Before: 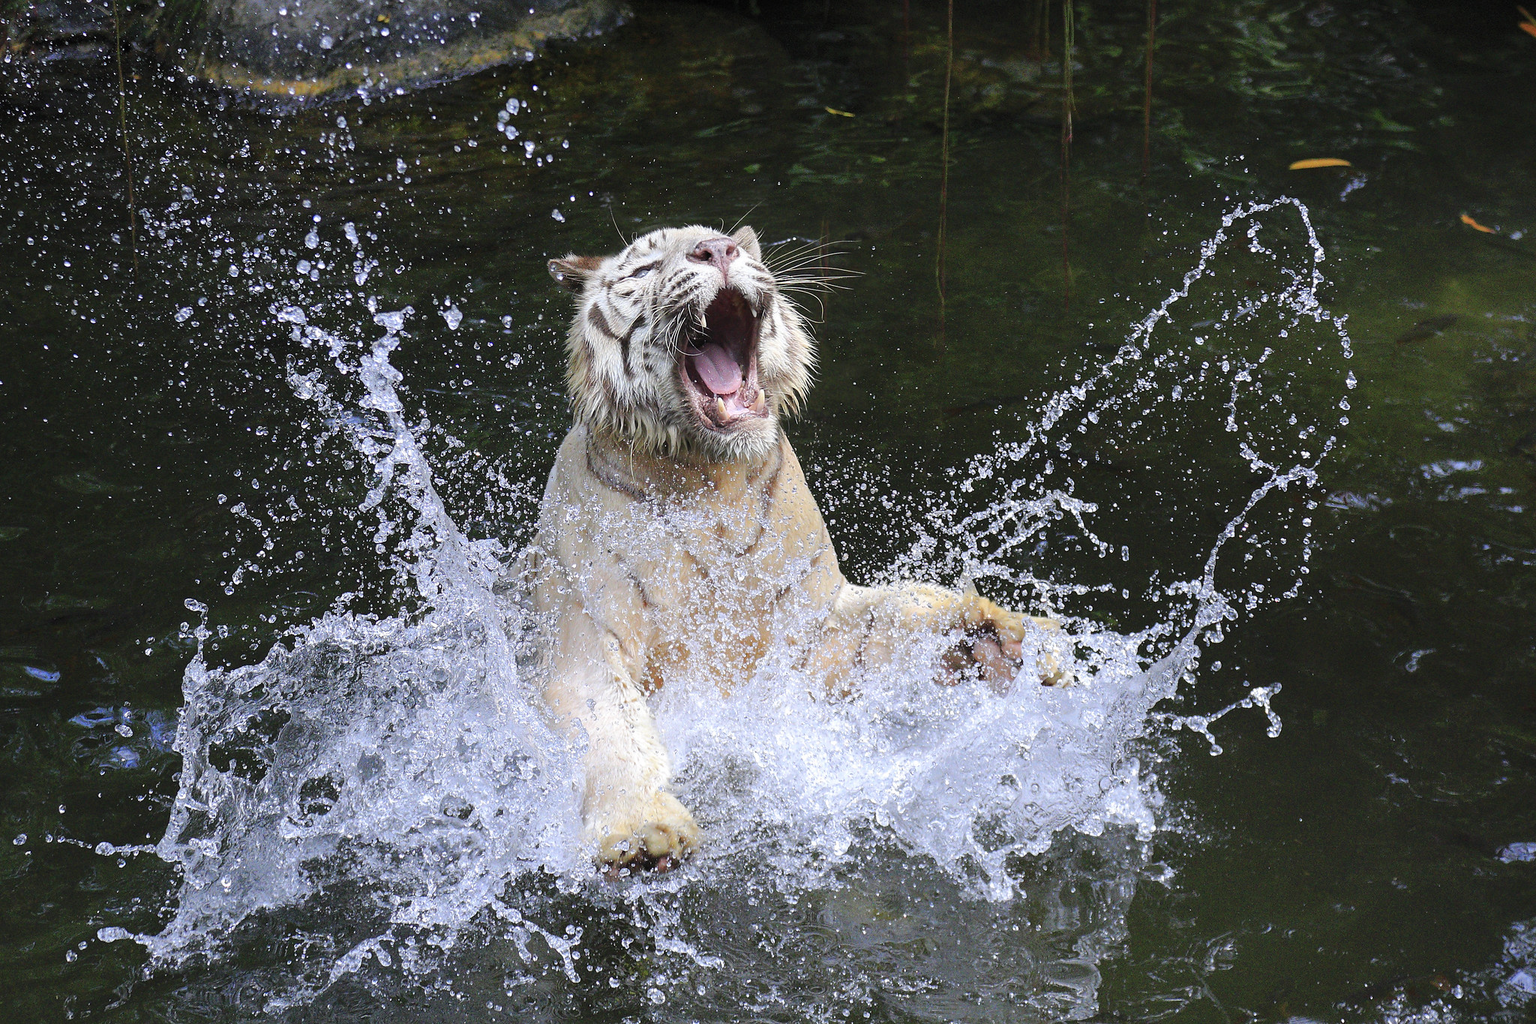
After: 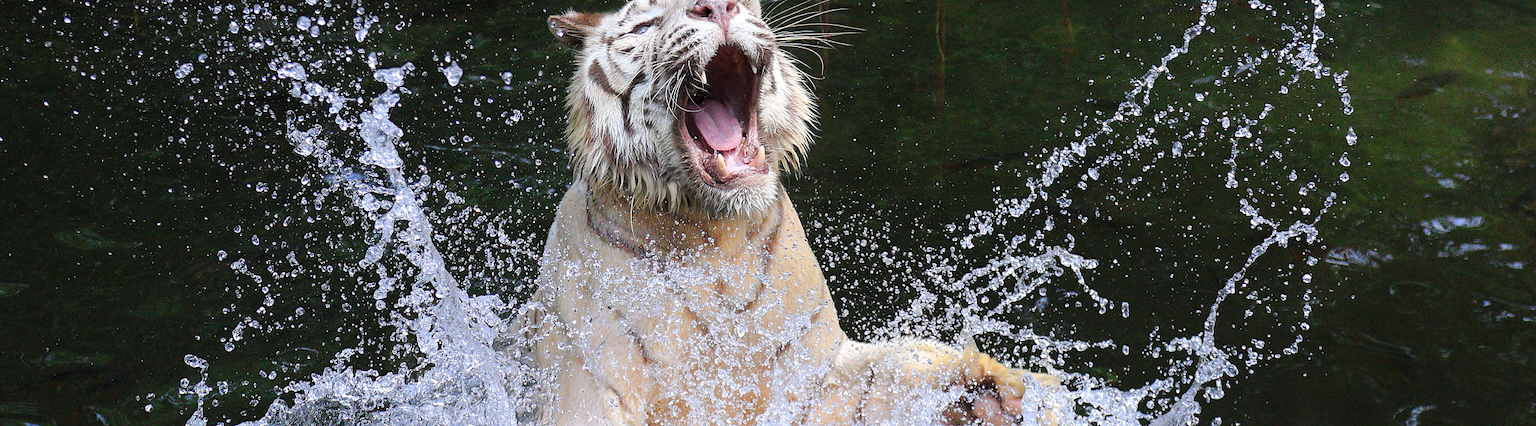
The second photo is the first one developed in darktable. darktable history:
tone equalizer: on, module defaults
crop and rotate: top 23.819%, bottom 34.521%
